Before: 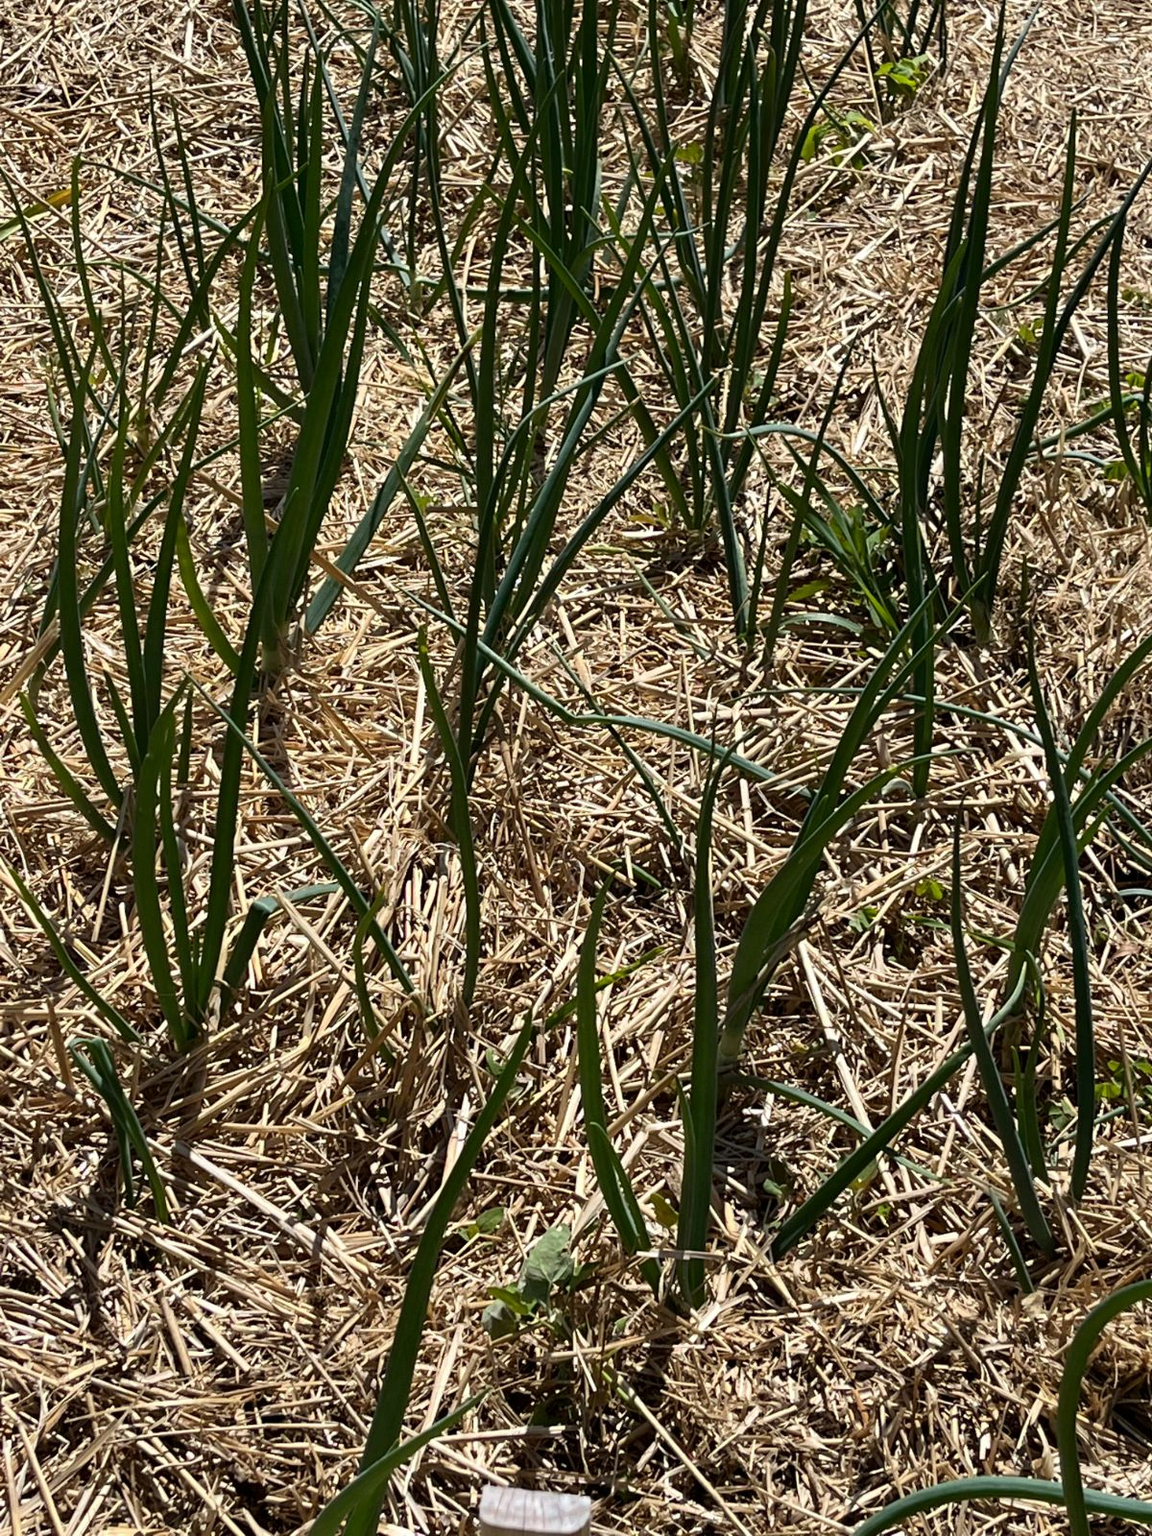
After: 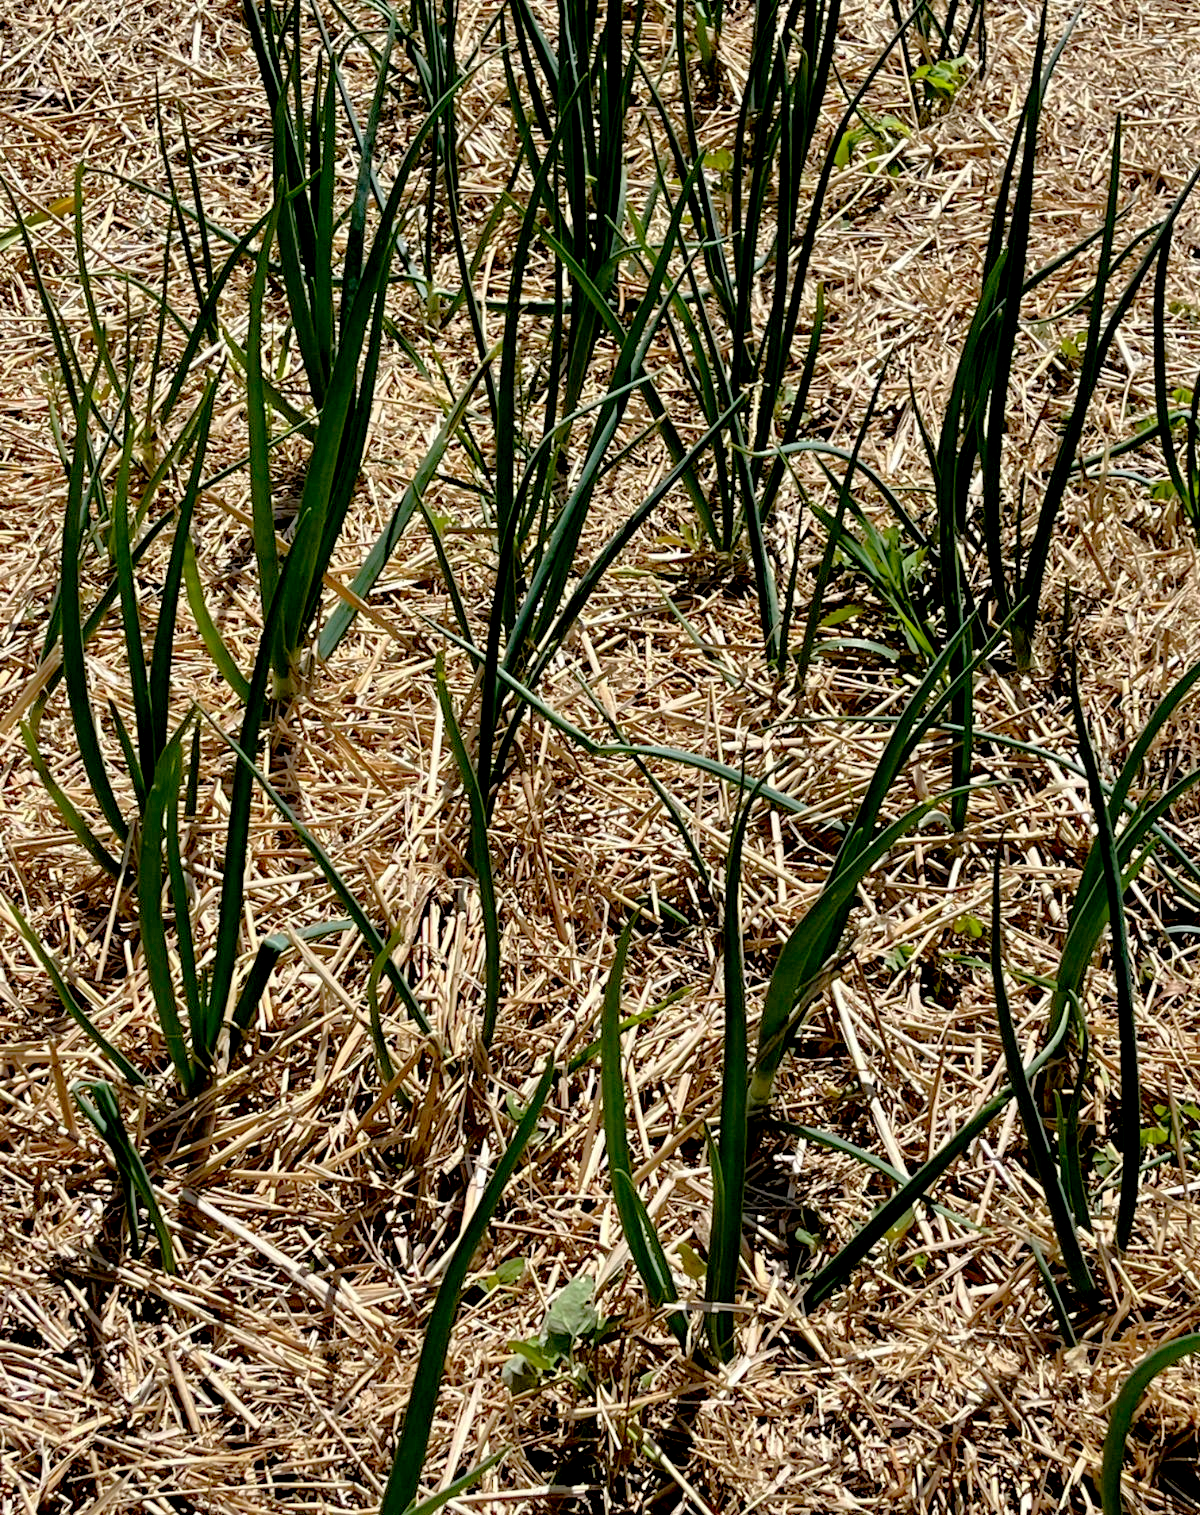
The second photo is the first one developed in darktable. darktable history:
tone equalizer: -7 EV 0.145 EV, -6 EV 0.563 EV, -5 EV 1.16 EV, -4 EV 1.32 EV, -3 EV 1.18 EV, -2 EV 0.6 EV, -1 EV 0.153 EV
crop and rotate: top 0.012%, bottom 5.257%
exposure: black level correction 0.013, compensate exposure bias true, compensate highlight preservation false
